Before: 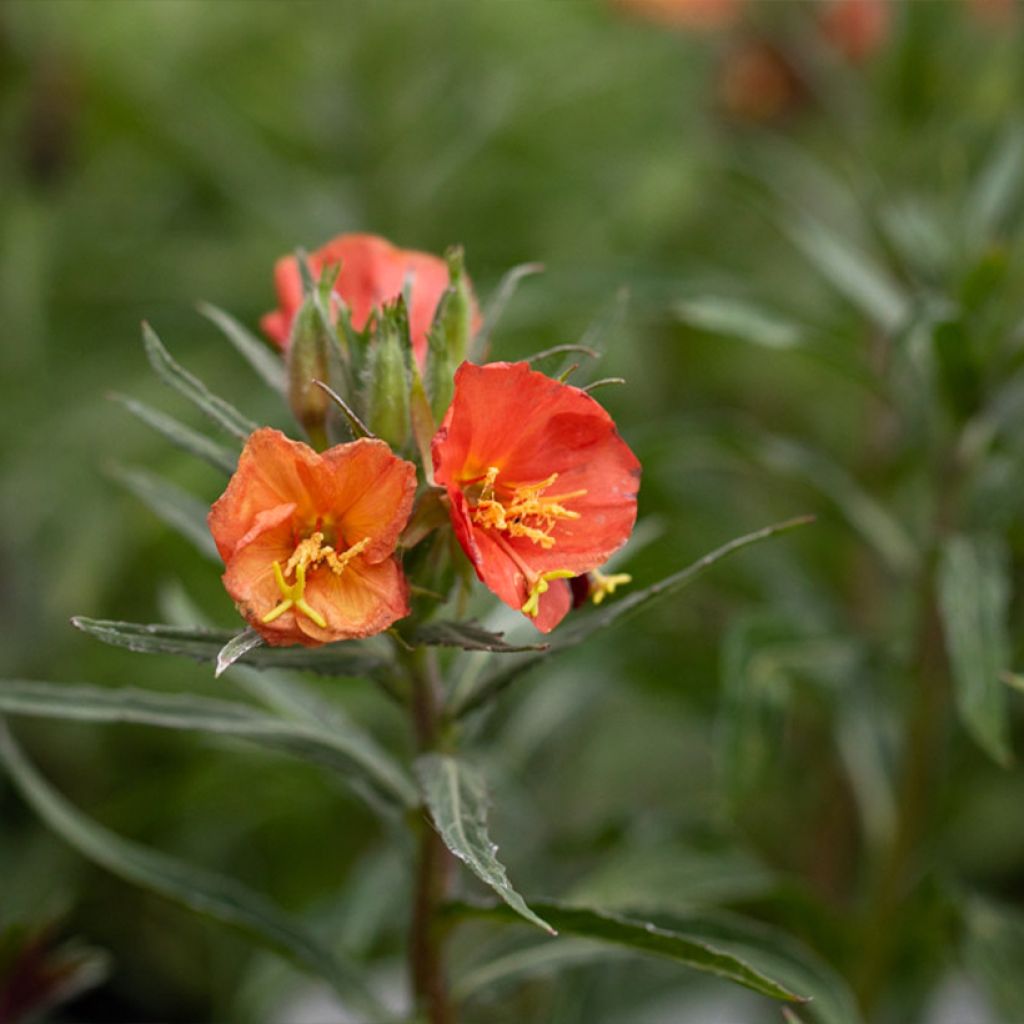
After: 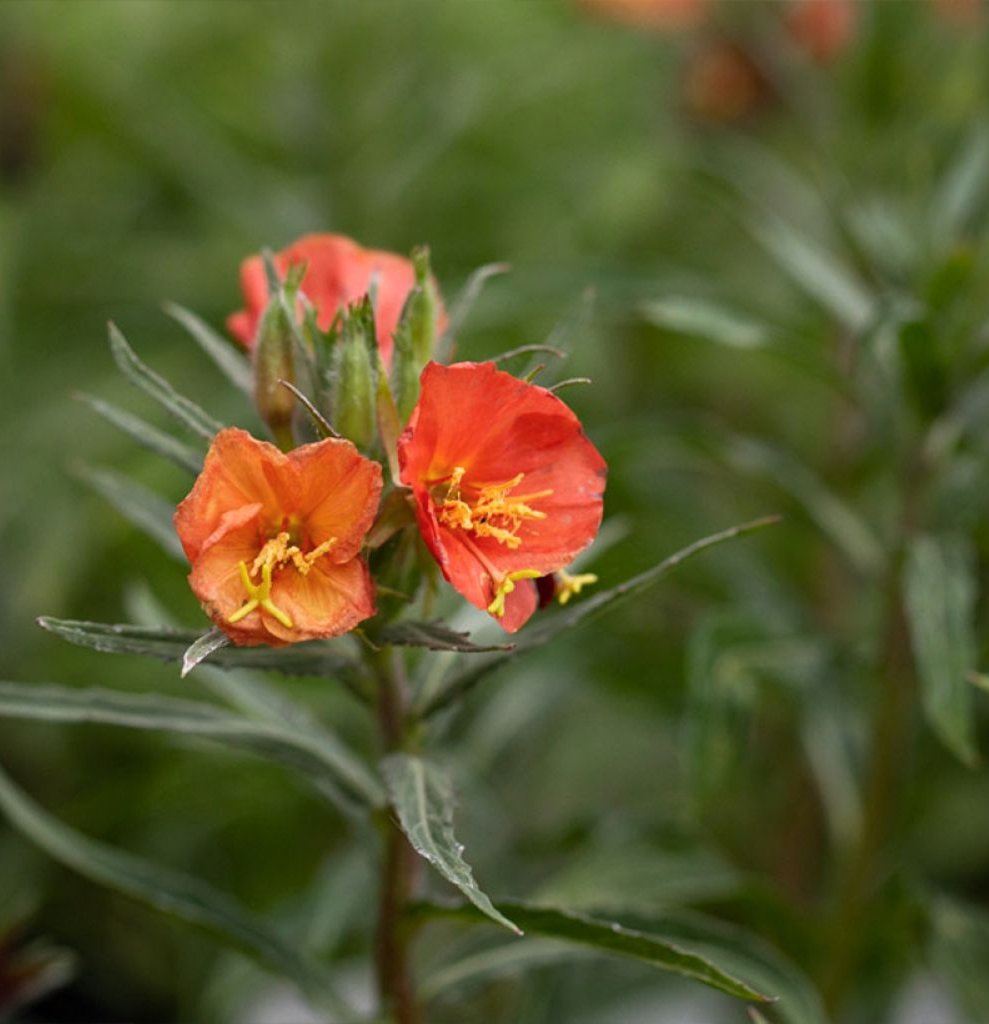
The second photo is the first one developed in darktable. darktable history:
crop and rotate: left 3.362%
color balance rgb: perceptual saturation grading › global saturation 0.995%
